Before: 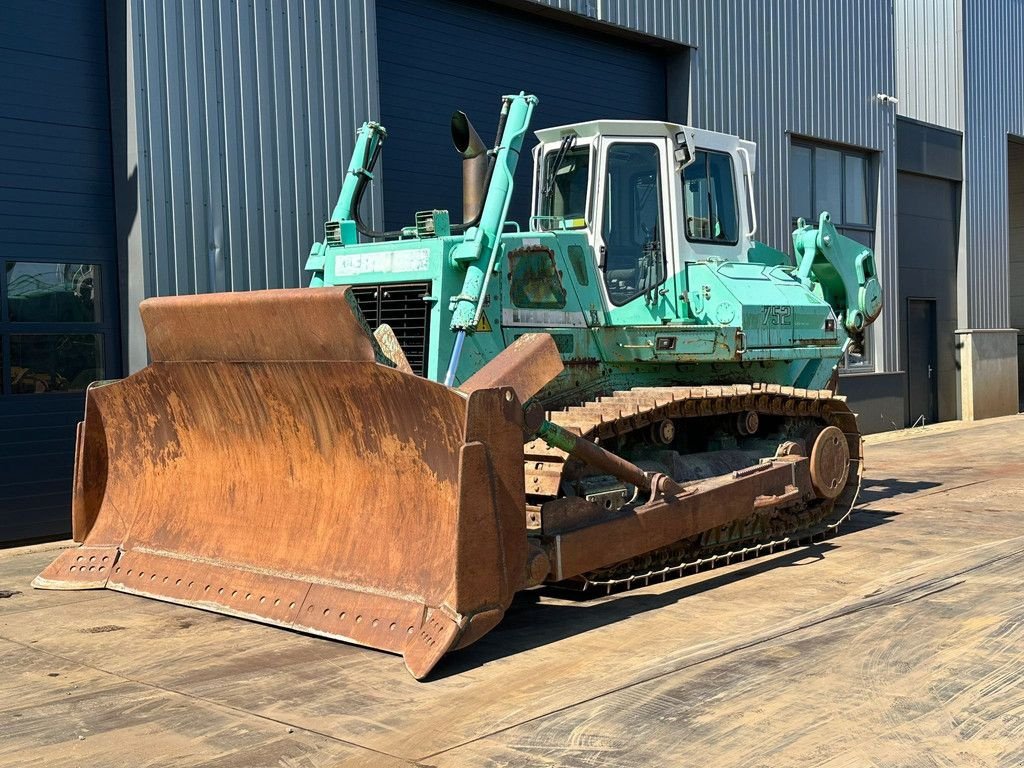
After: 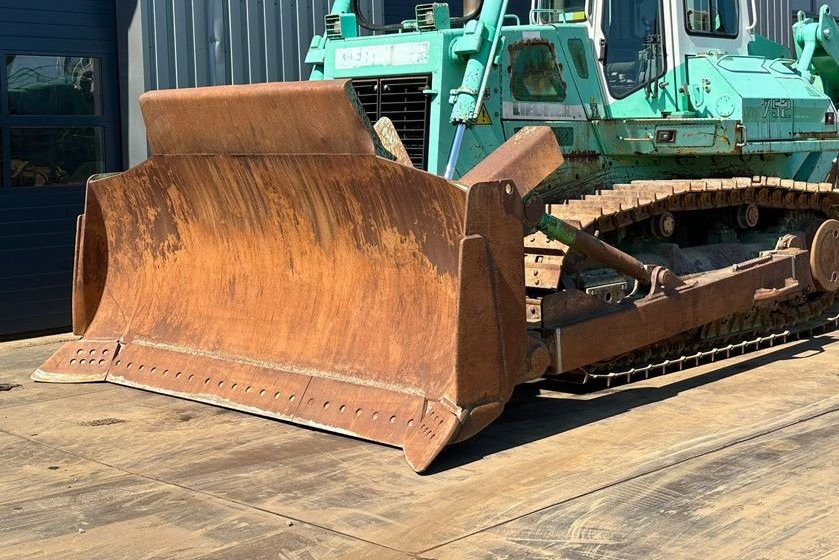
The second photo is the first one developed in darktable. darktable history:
crop: top 26.964%, right 18.021%
